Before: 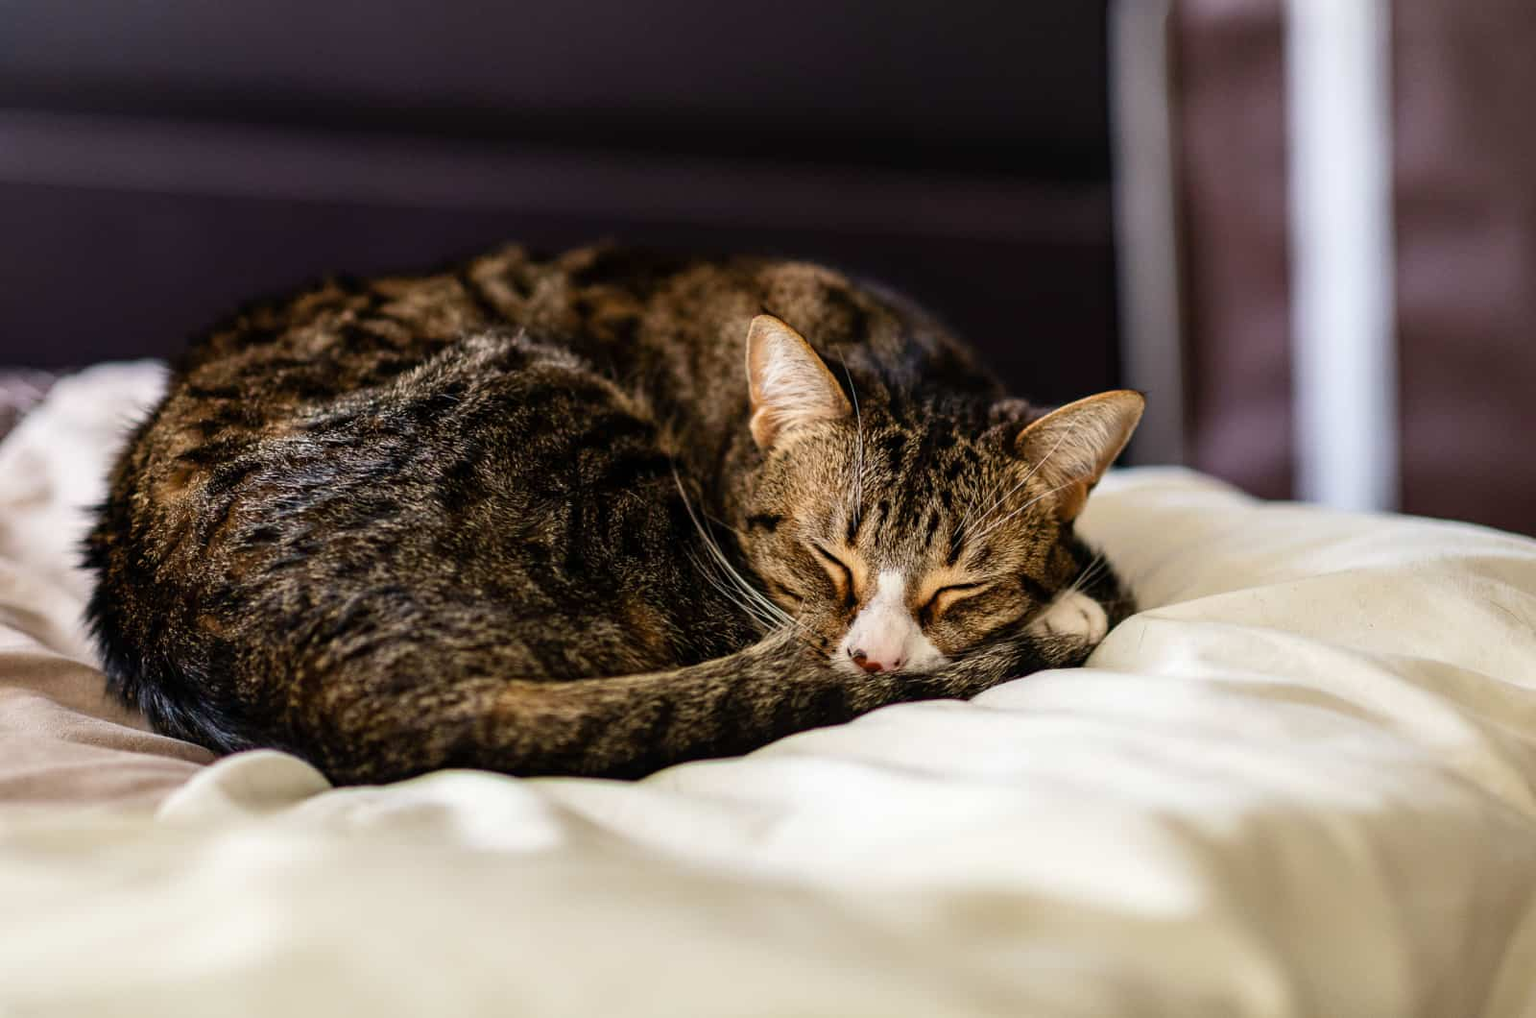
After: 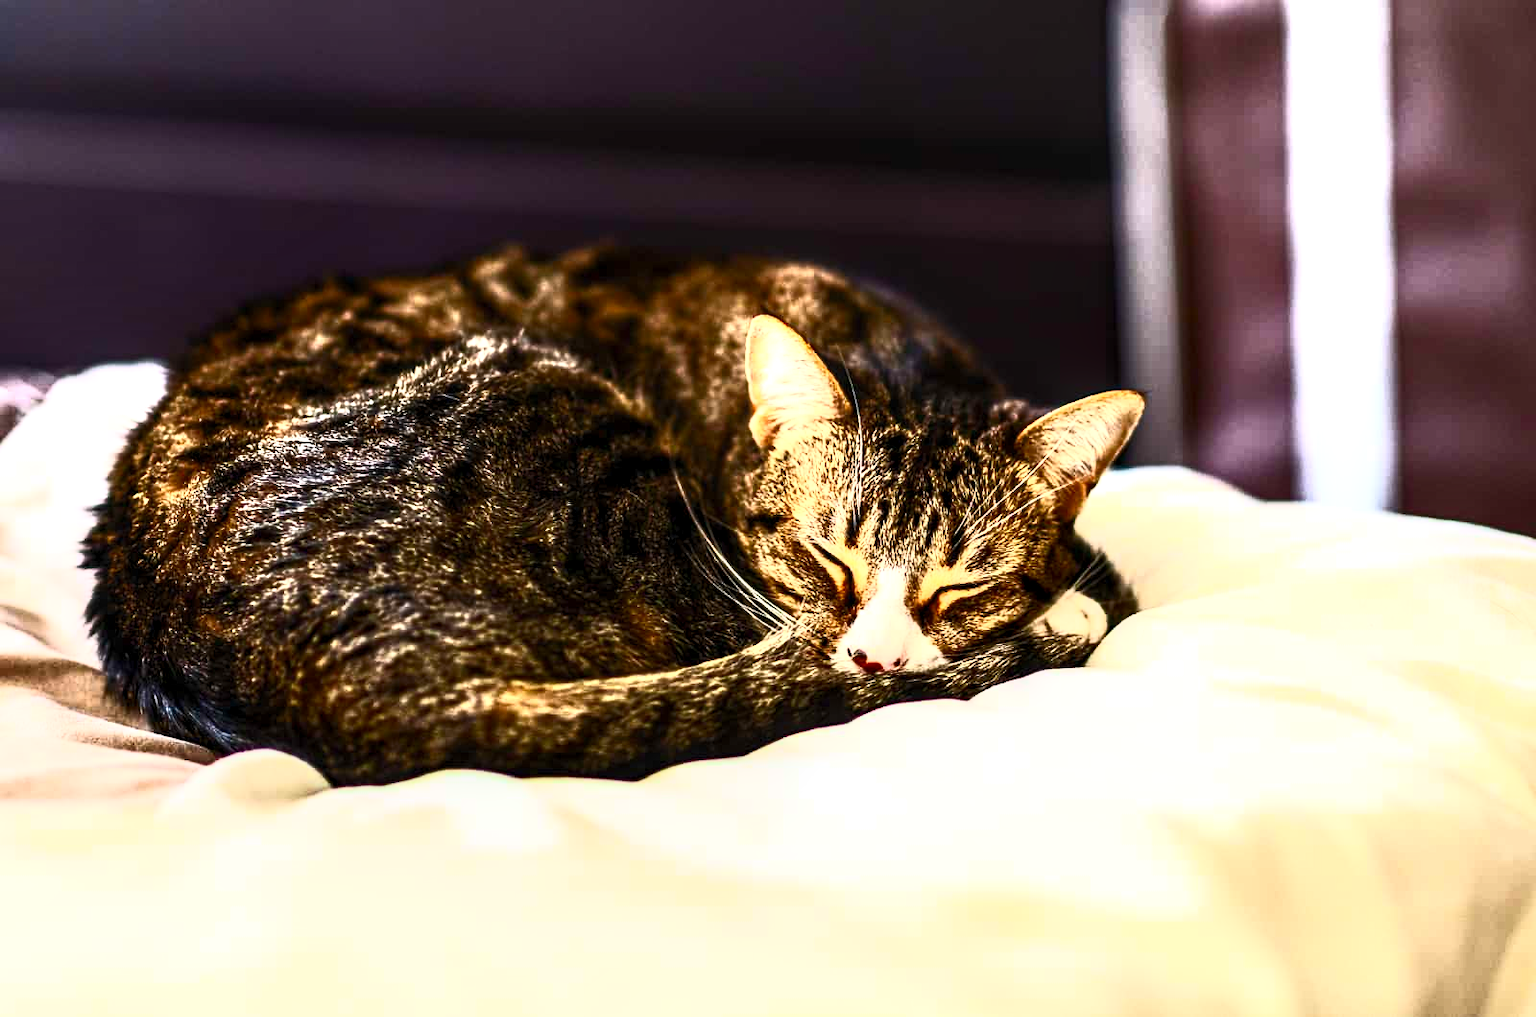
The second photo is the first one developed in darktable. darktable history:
local contrast: detail 135%, midtone range 0.75
contrast brightness saturation: contrast 0.83, brightness 0.59, saturation 0.59
